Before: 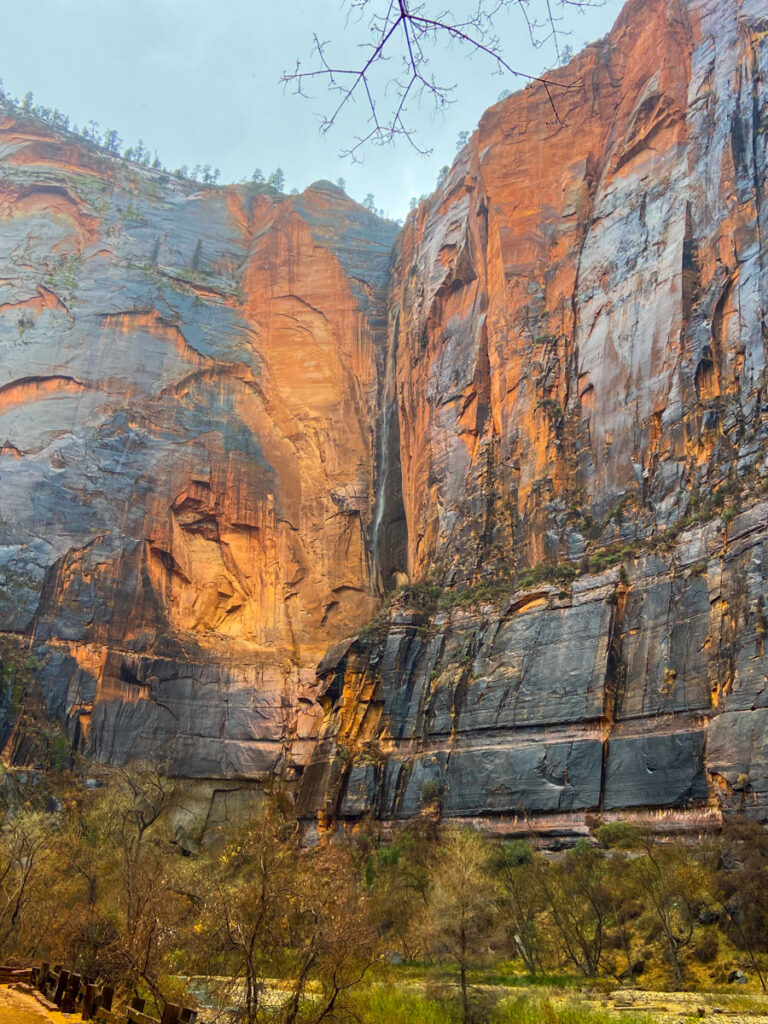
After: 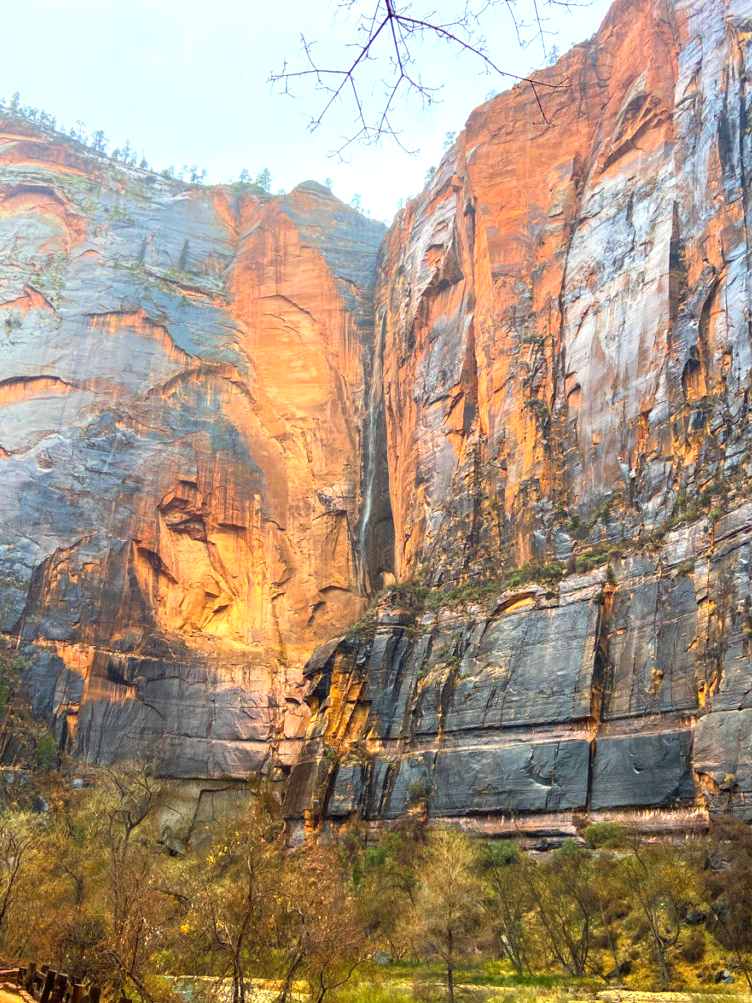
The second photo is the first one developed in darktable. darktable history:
crop: left 1.743%, right 0.268%, bottom 2.011%
exposure: black level correction 0, exposure 0.7 EV, compensate exposure bias true, compensate highlight preservation false
